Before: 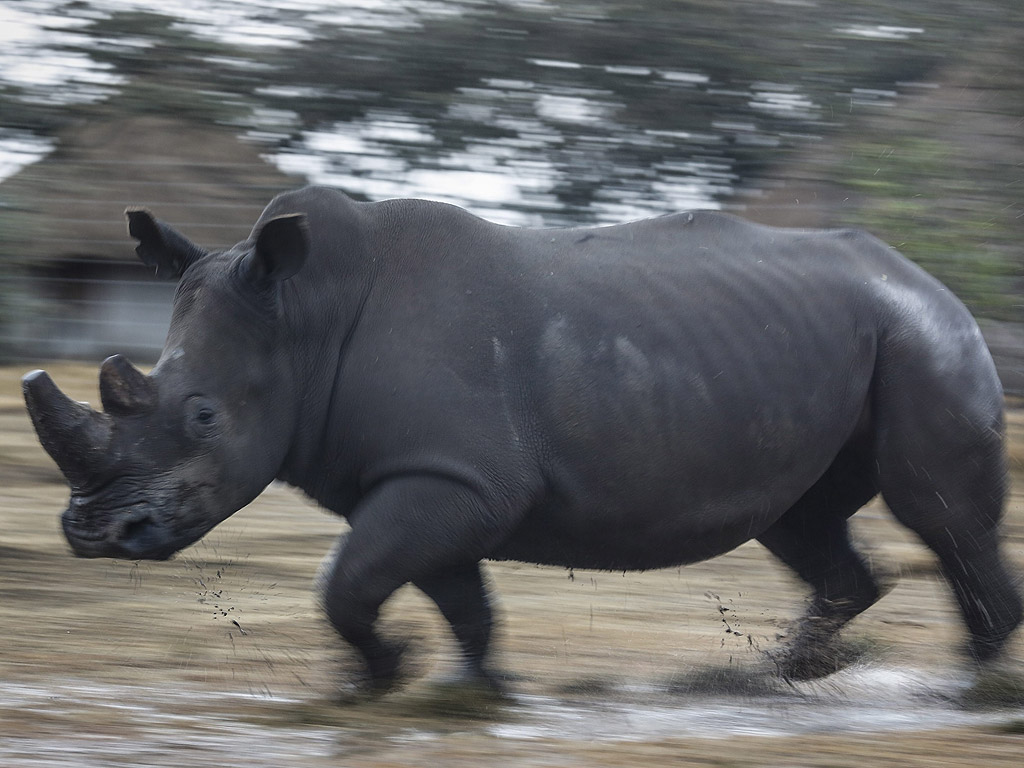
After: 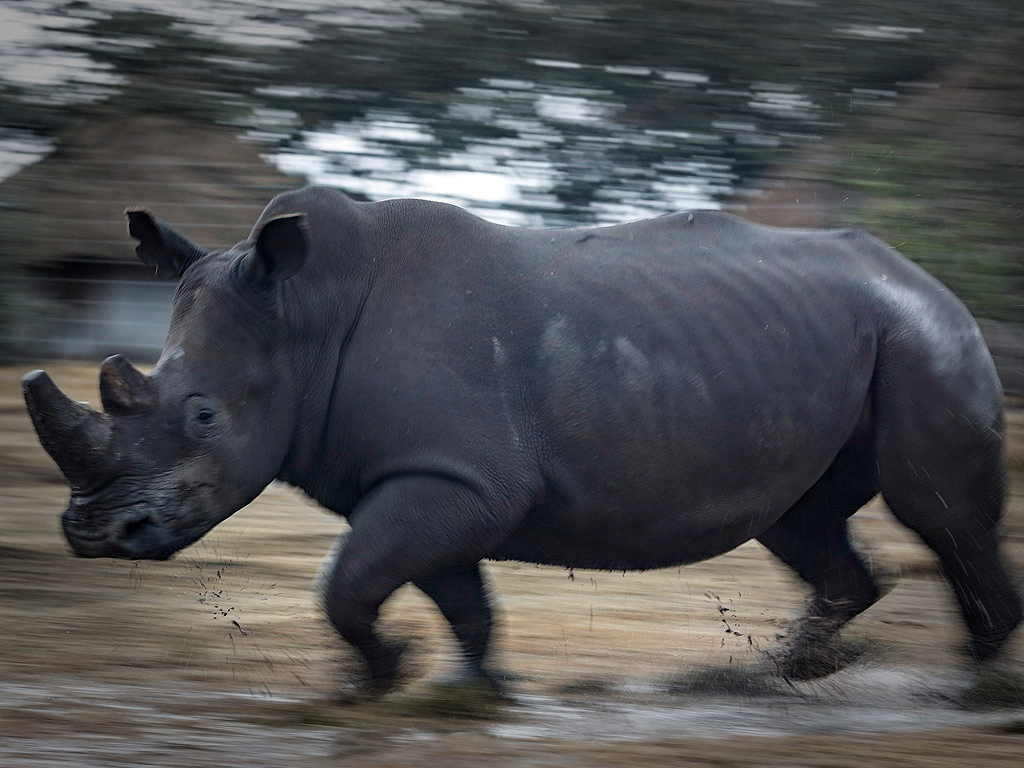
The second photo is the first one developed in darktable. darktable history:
vignetting: fall-off start 66.7%, fall-off radius 39.74%, brightness -0.576, saturation -0.258, automatic ratio true, width/height ratio 0.671, dithering 16-bit output
white balance: emerald 1
local contrast: mode bilateral grid, contrast 100, coarseness 100, detail 108%, midtone range 0.2
haze removal: compatibility mode true, adaptive false
